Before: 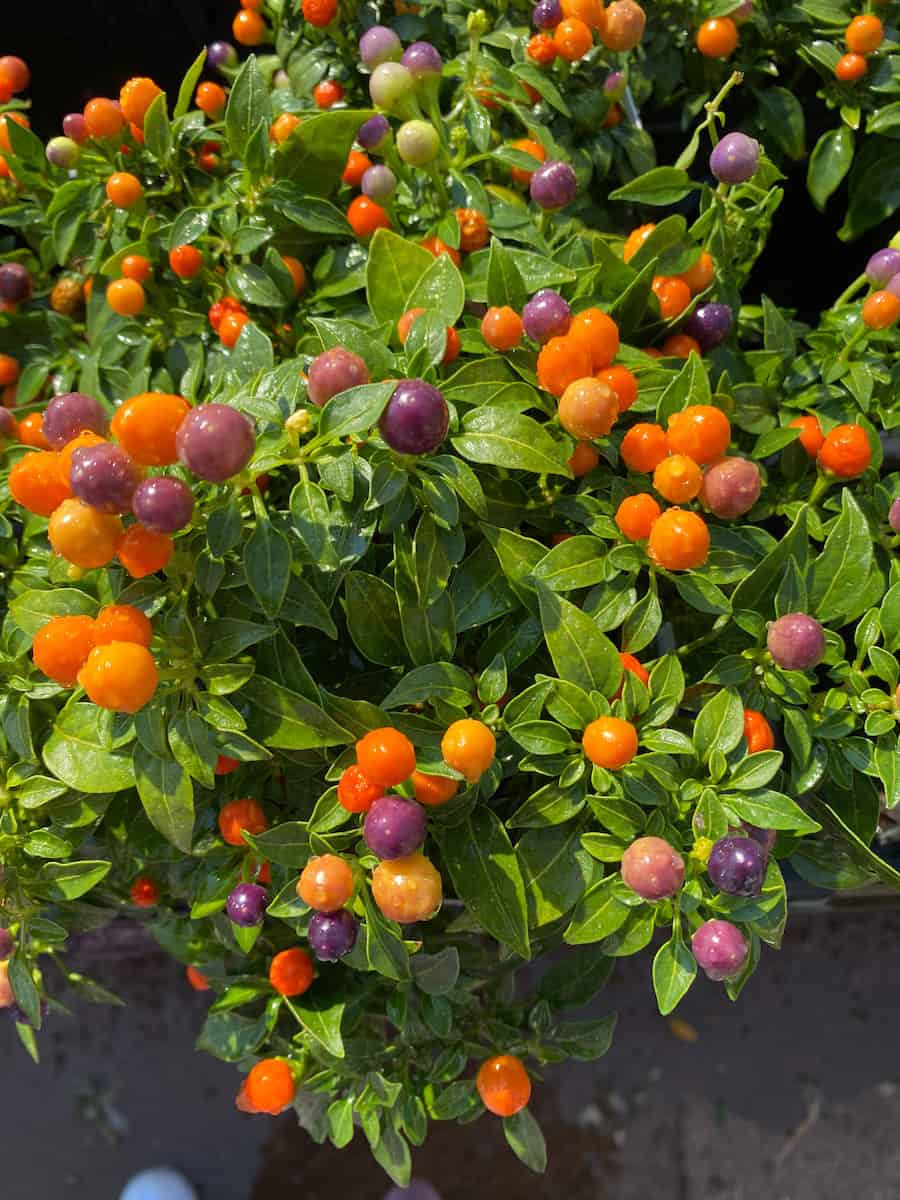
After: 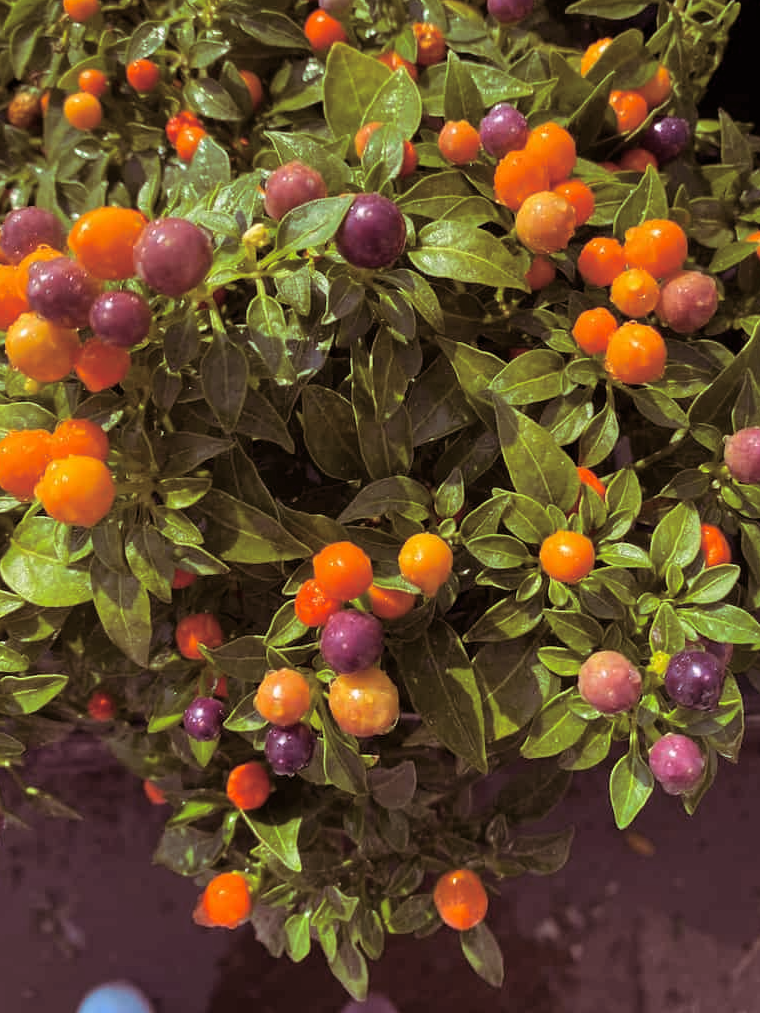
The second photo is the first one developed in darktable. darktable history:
crop and rotate: left 4.842%, top 15.51%, right 10.668%
split-toning: highlights › hue 298.8°, highlights › saturation 0.73, compress 41.76%
